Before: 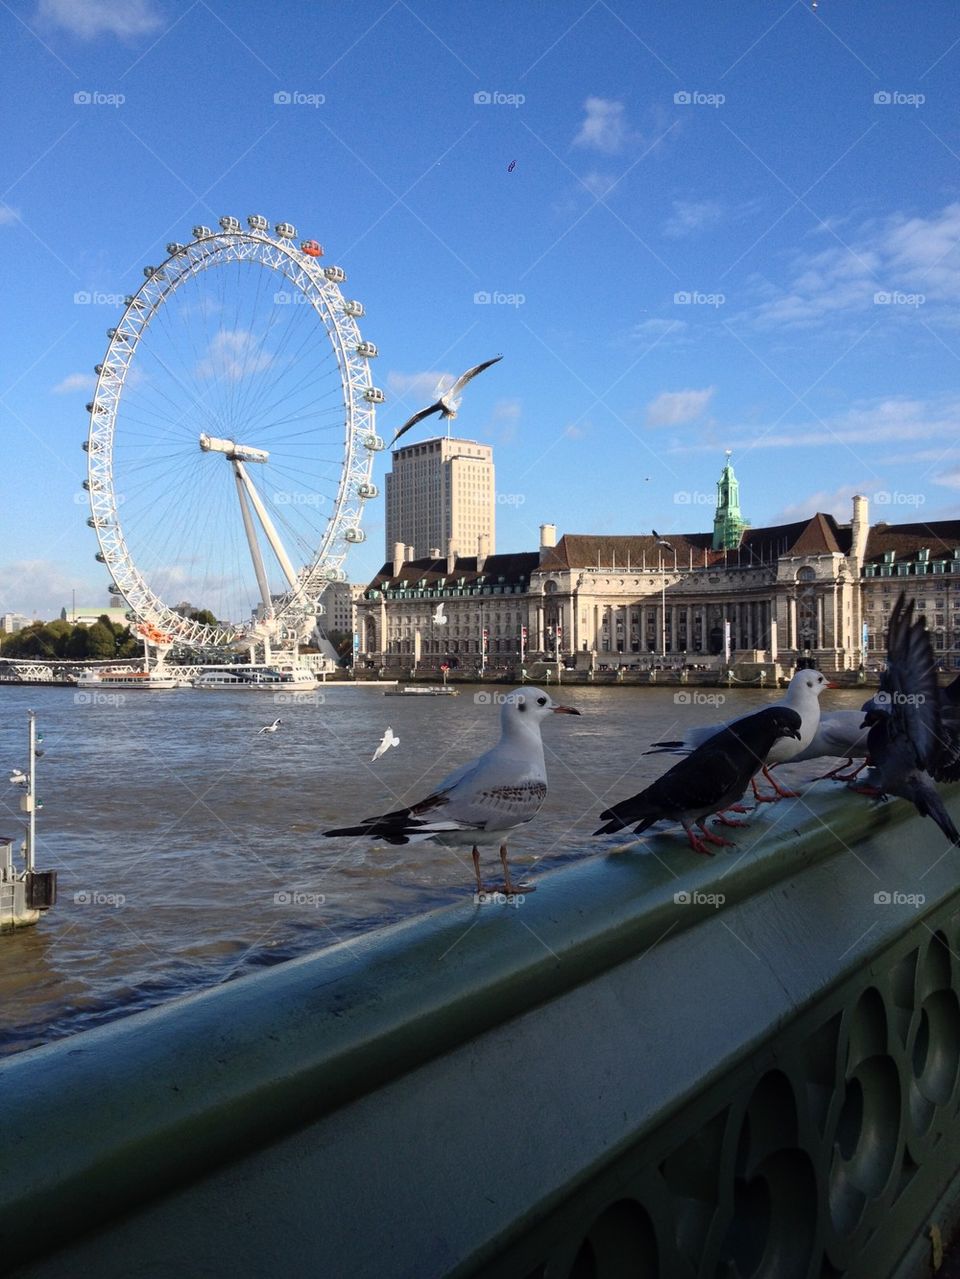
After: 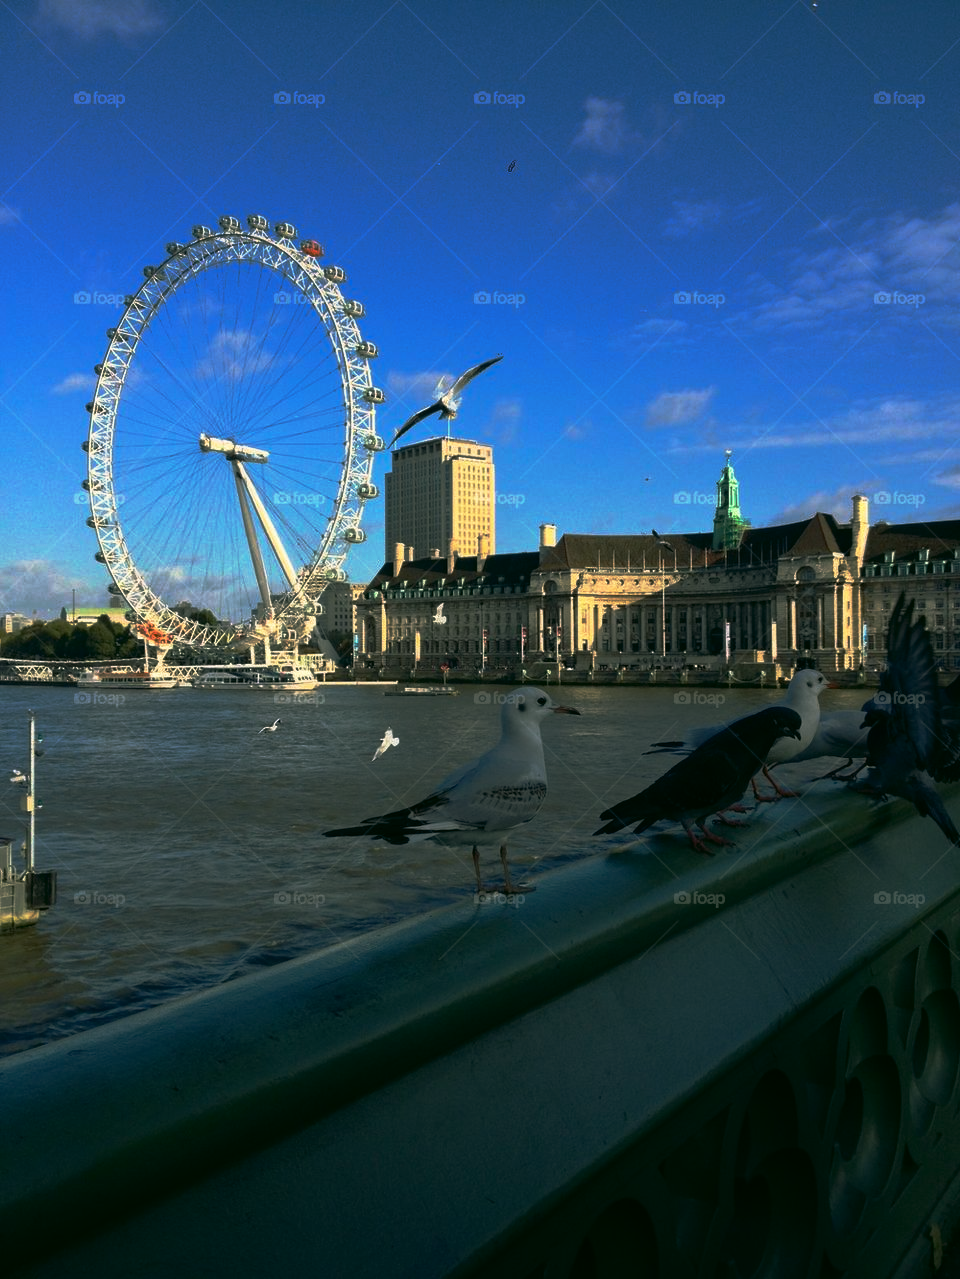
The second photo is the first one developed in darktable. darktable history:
base curve: curves: ch0 [(0, 0) (0.564, 0.291) (0.802, 0.731) (1, 1)], preserve colors none
color correction: highlights a* -0.508, highlights b* 9.24, shadows a* -9.19, shadows b* 1.15
